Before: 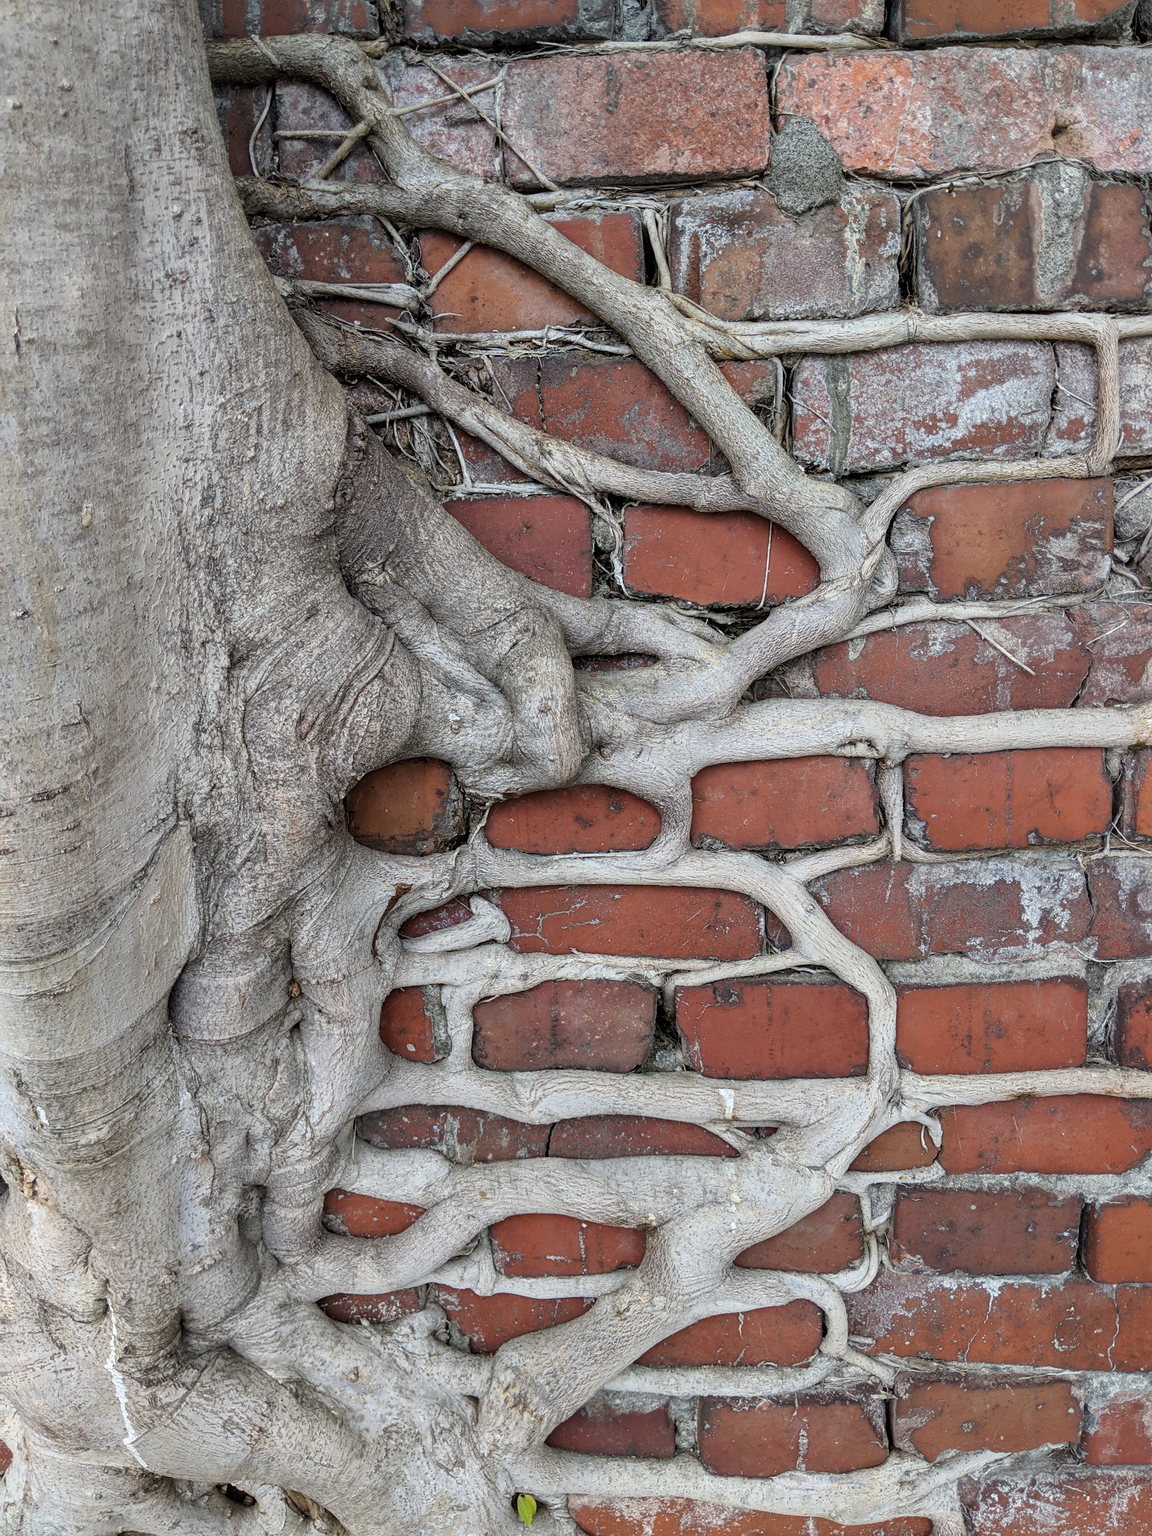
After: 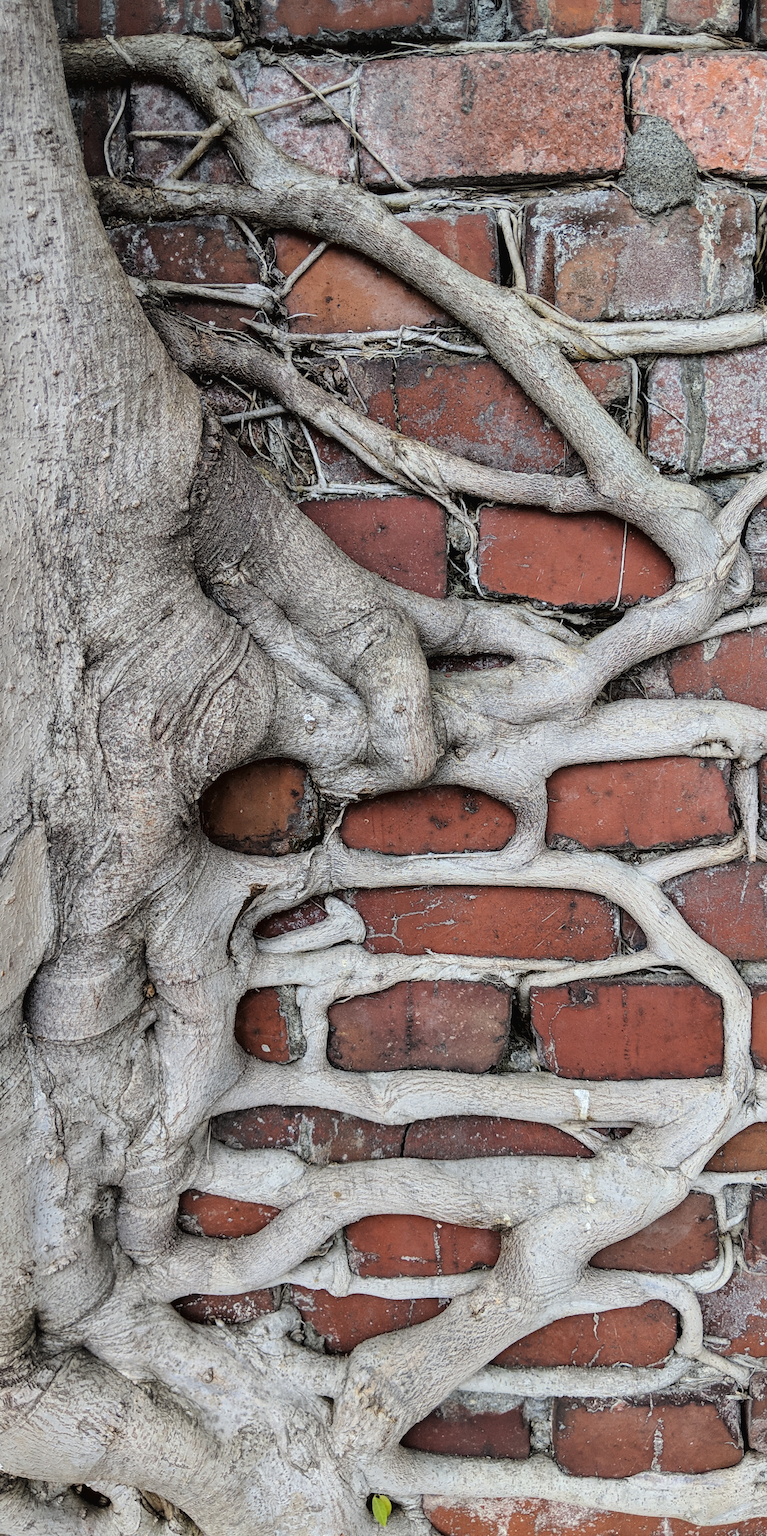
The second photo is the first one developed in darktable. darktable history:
crop and rotate: left 12.648%, right 20.685%
tone curve: curves: ch0 [(0, 0.019) (0.11, 0.036) (0.259, 0.214) (0.378, 0.365) (0.499, 0.529) (1, 1)], color space Lab, linked channels, preserve colors none
